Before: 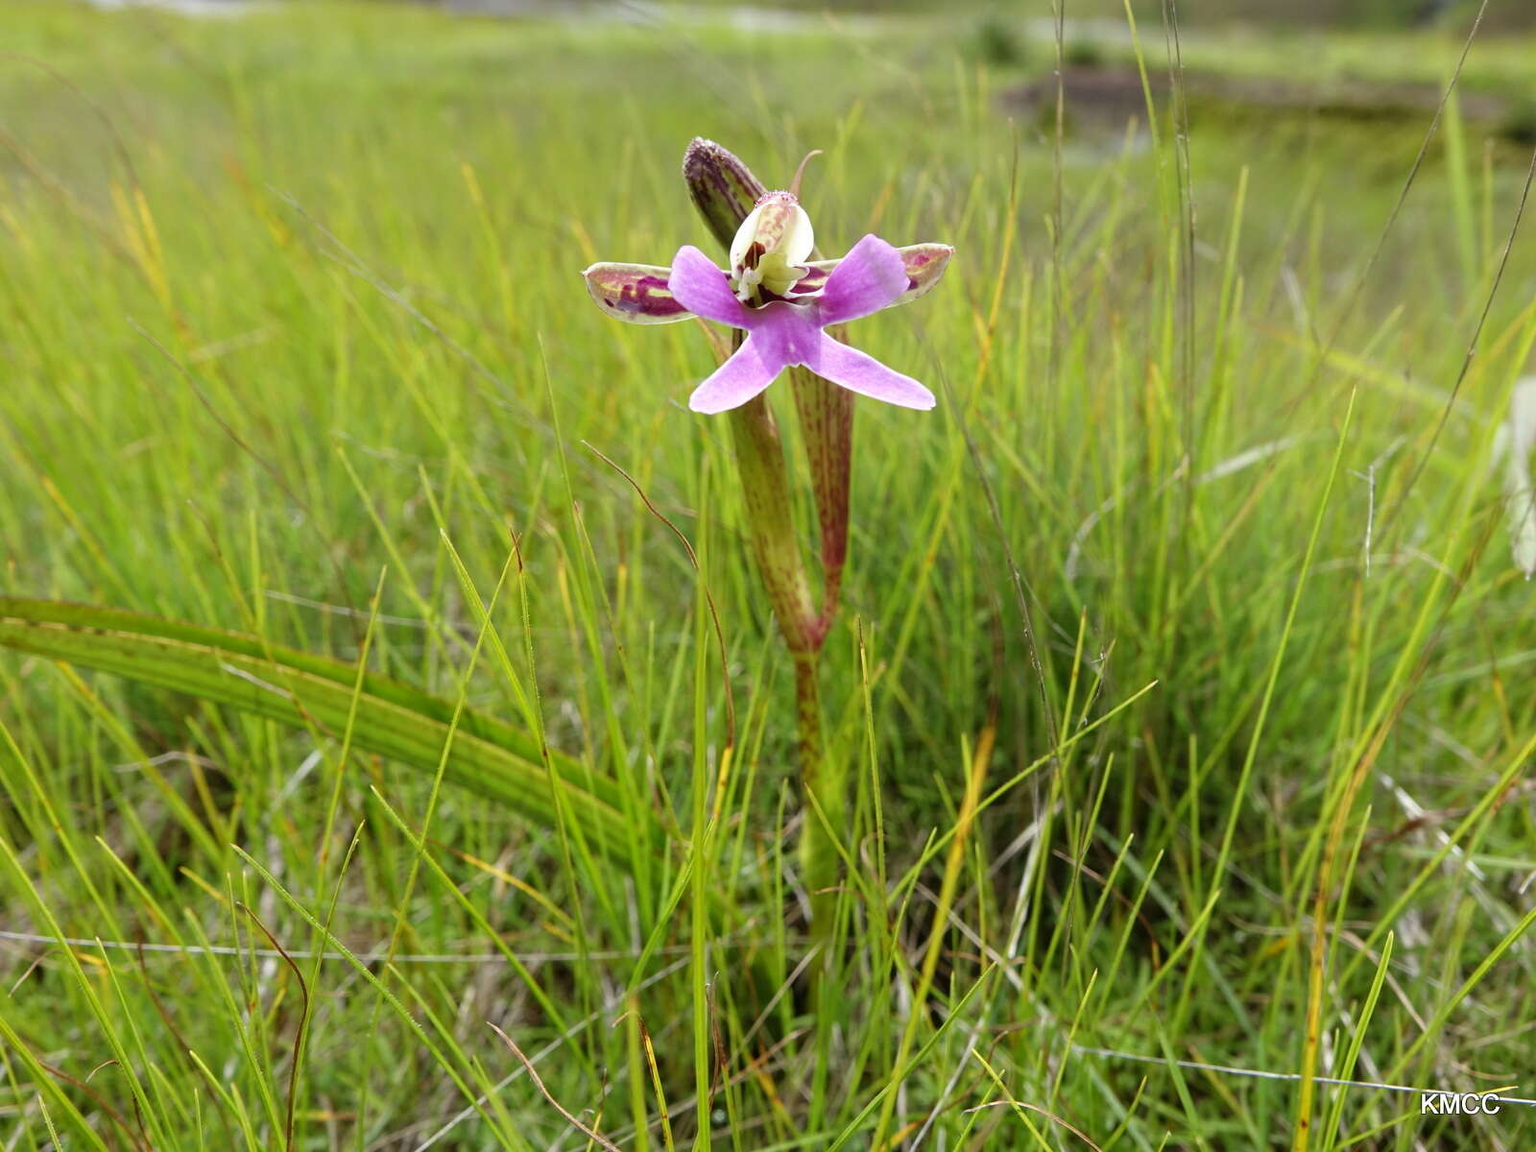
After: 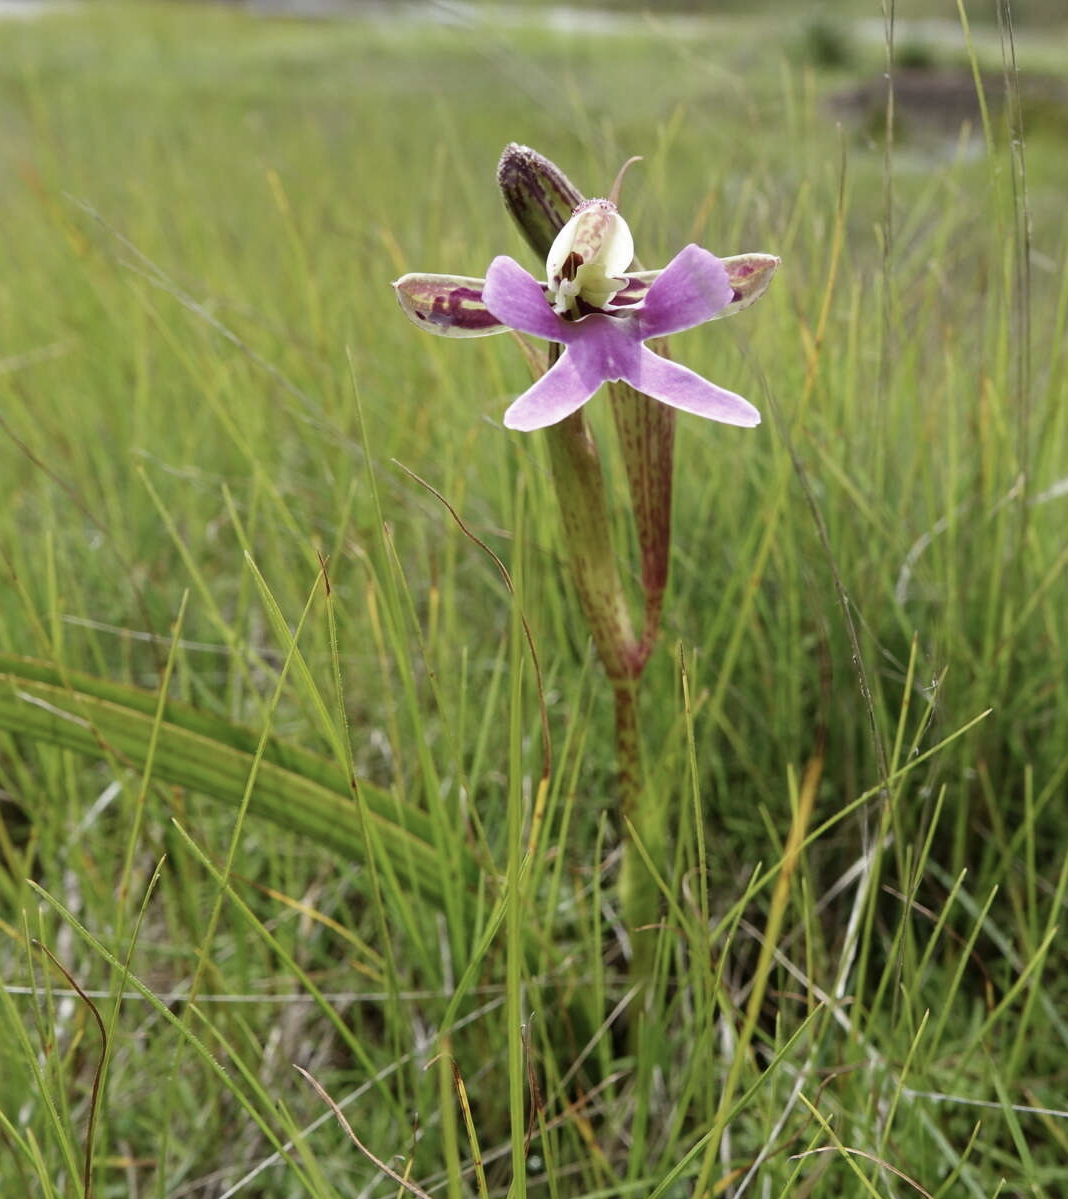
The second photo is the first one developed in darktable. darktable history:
crop and rotate: left 13.493%, right 19.702%
contrast brightness saturation: contrast 0.102, saturation -0.283
color zones: curves: ch0 [(0, 0.444) (0.143, 0.442) (0.286, 0.441) (0.429, 0.441) (0.571, 0.441) (0.714, 0.441) (0.857, 0.442) (1, 0.444)], mix 22.23%
